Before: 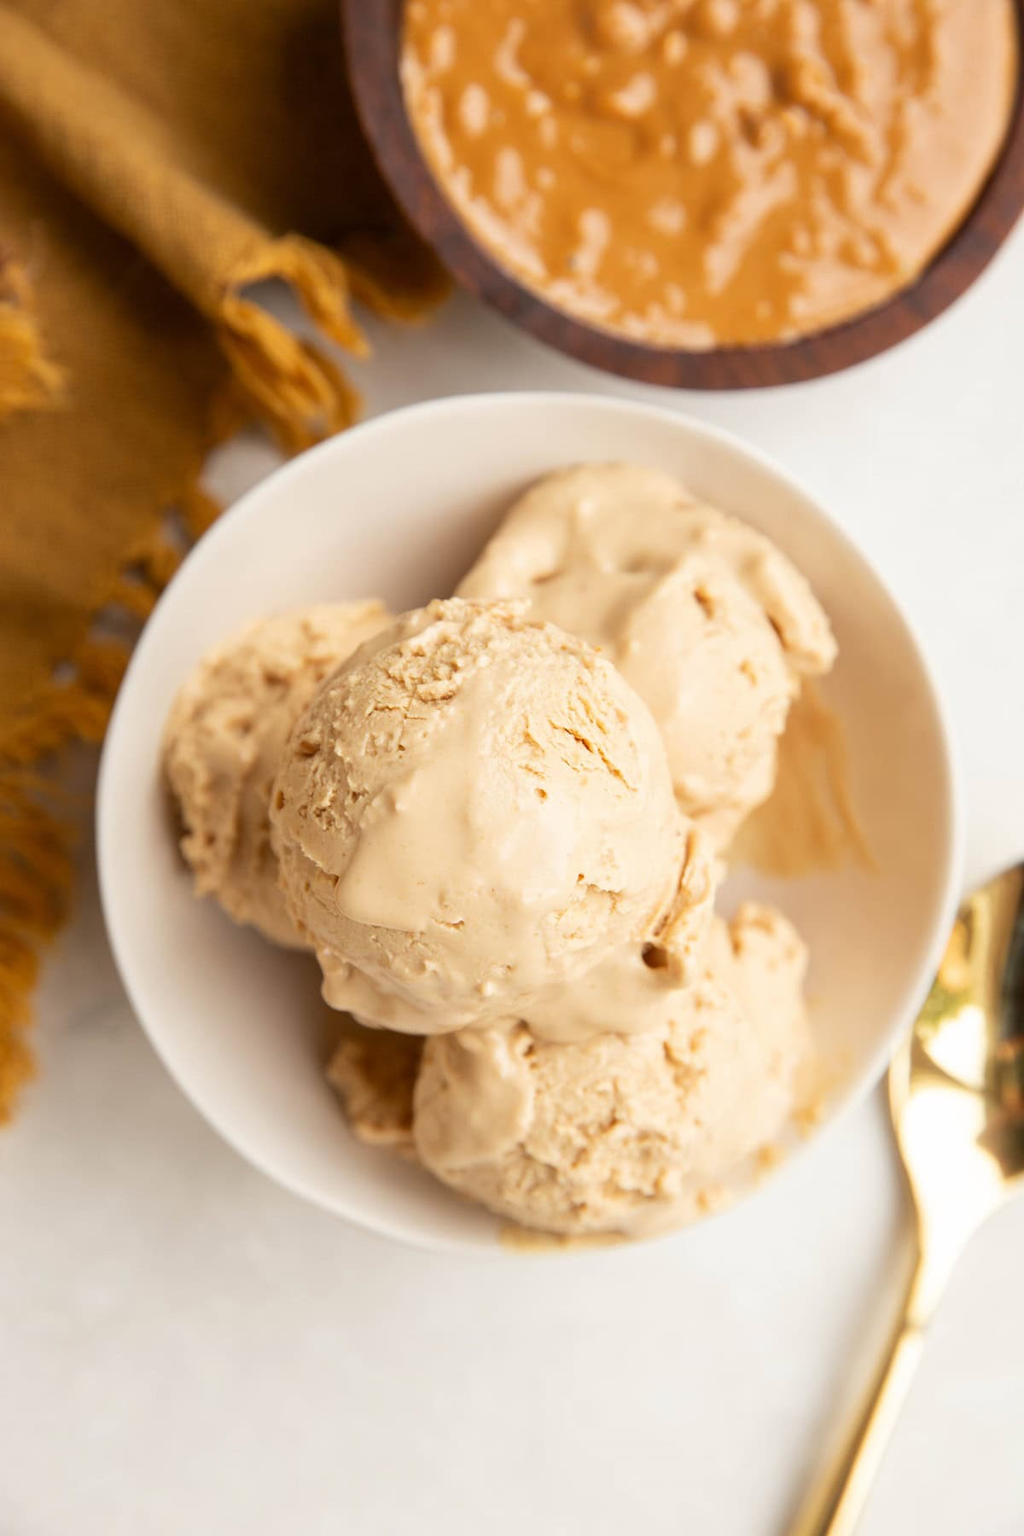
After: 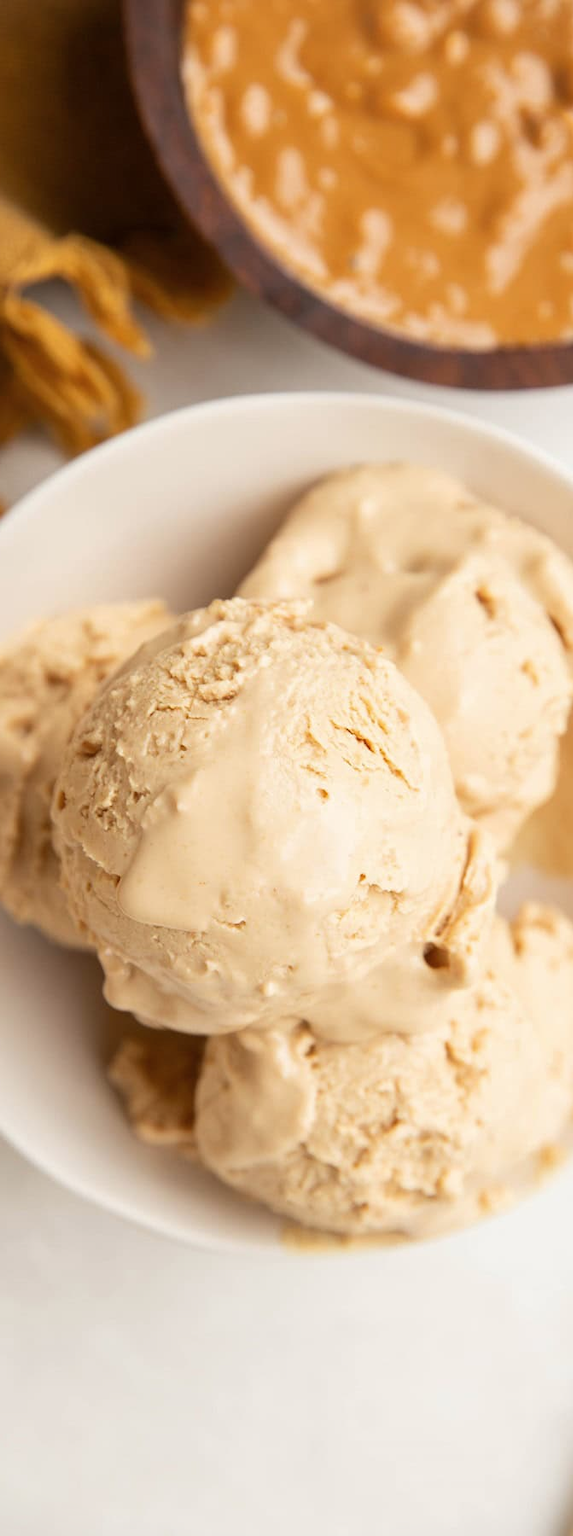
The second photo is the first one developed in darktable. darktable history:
crop: left 21.354%, right 22.579%
contrast brightness saturation: saturation -0.053
vignetting: fall-off start 99.49%
